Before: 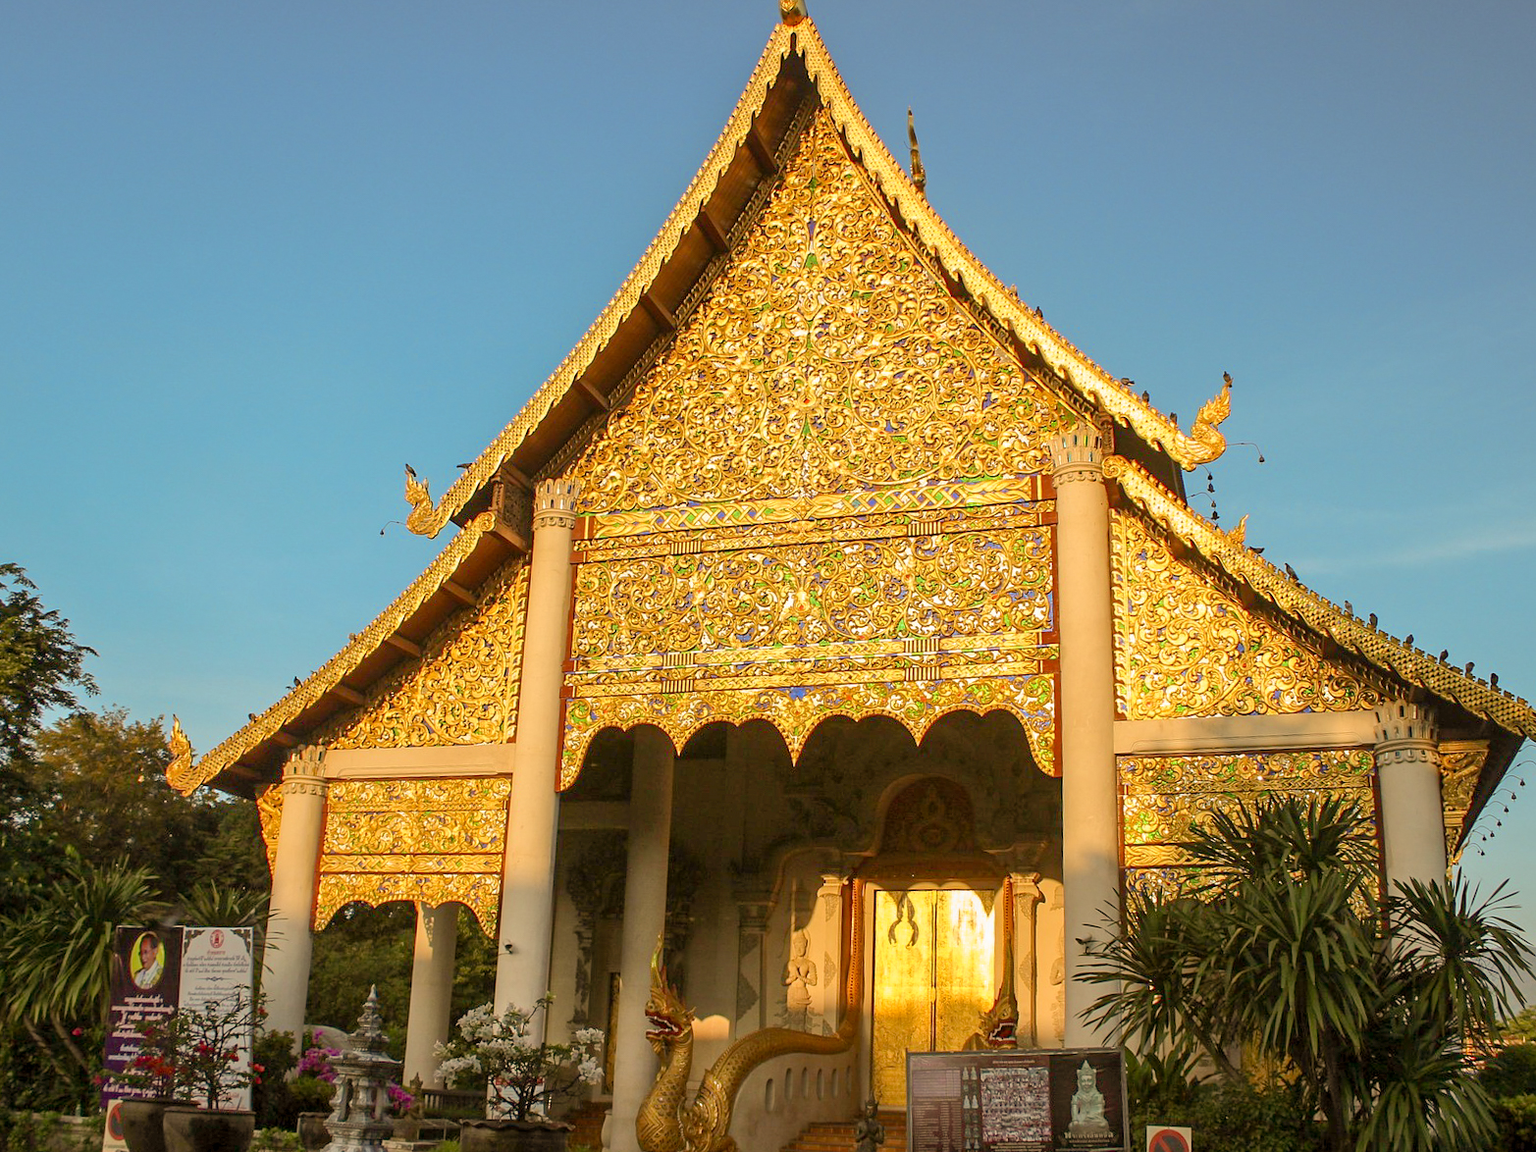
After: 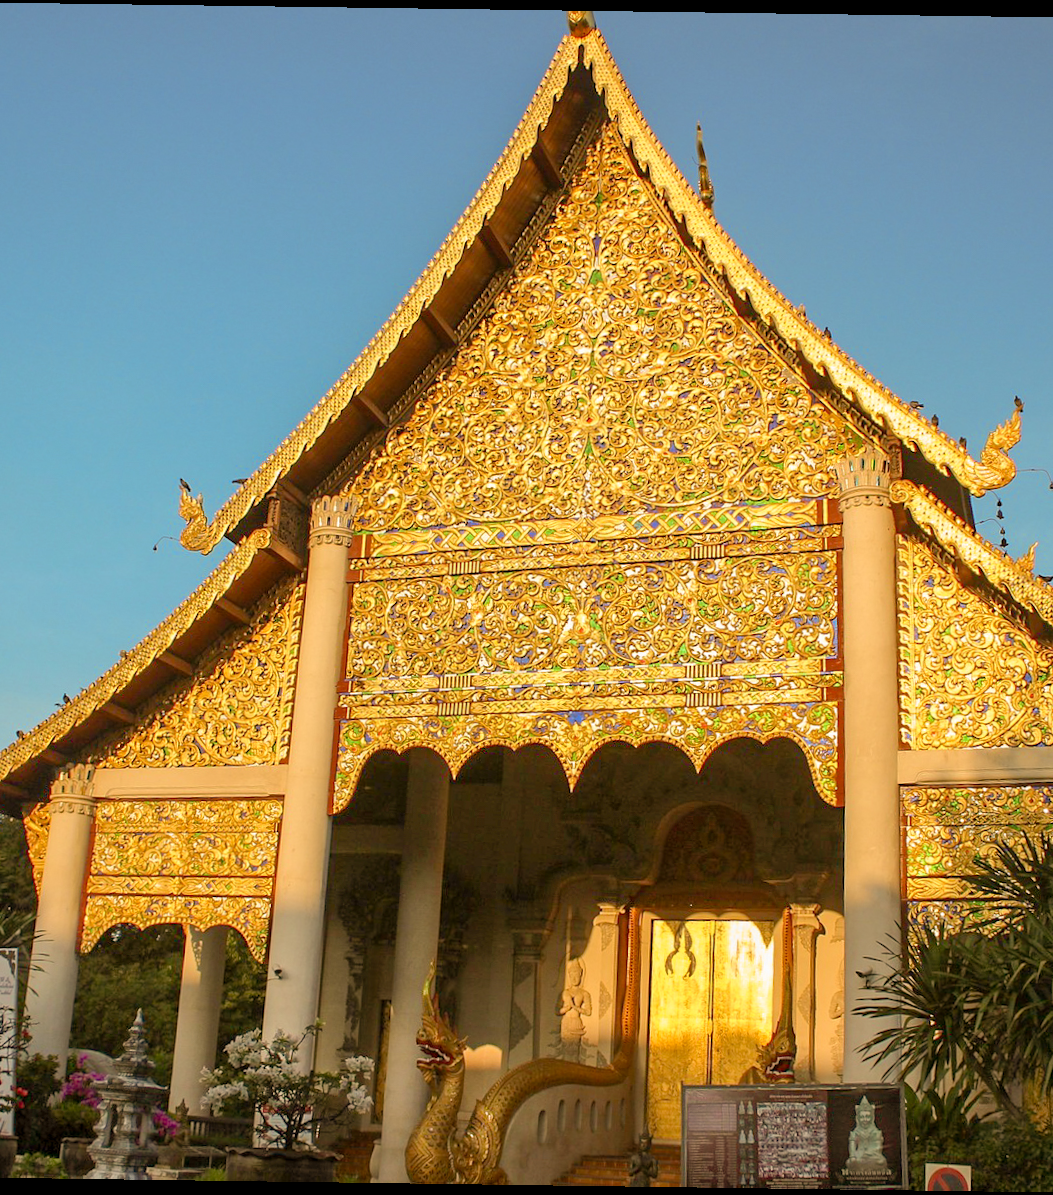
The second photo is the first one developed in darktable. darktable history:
crop: left 15.419%, right 17.914%
rotate and perspective: rotation 0.8°, automatic cropping off
